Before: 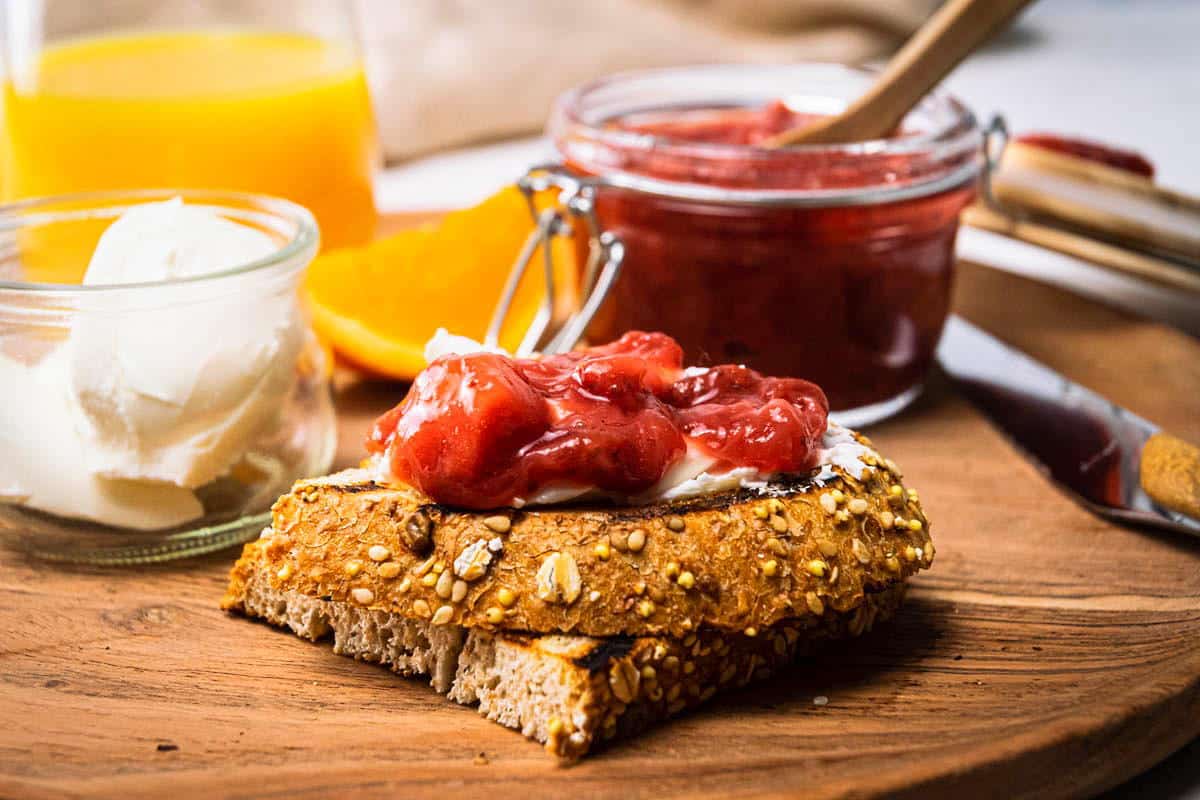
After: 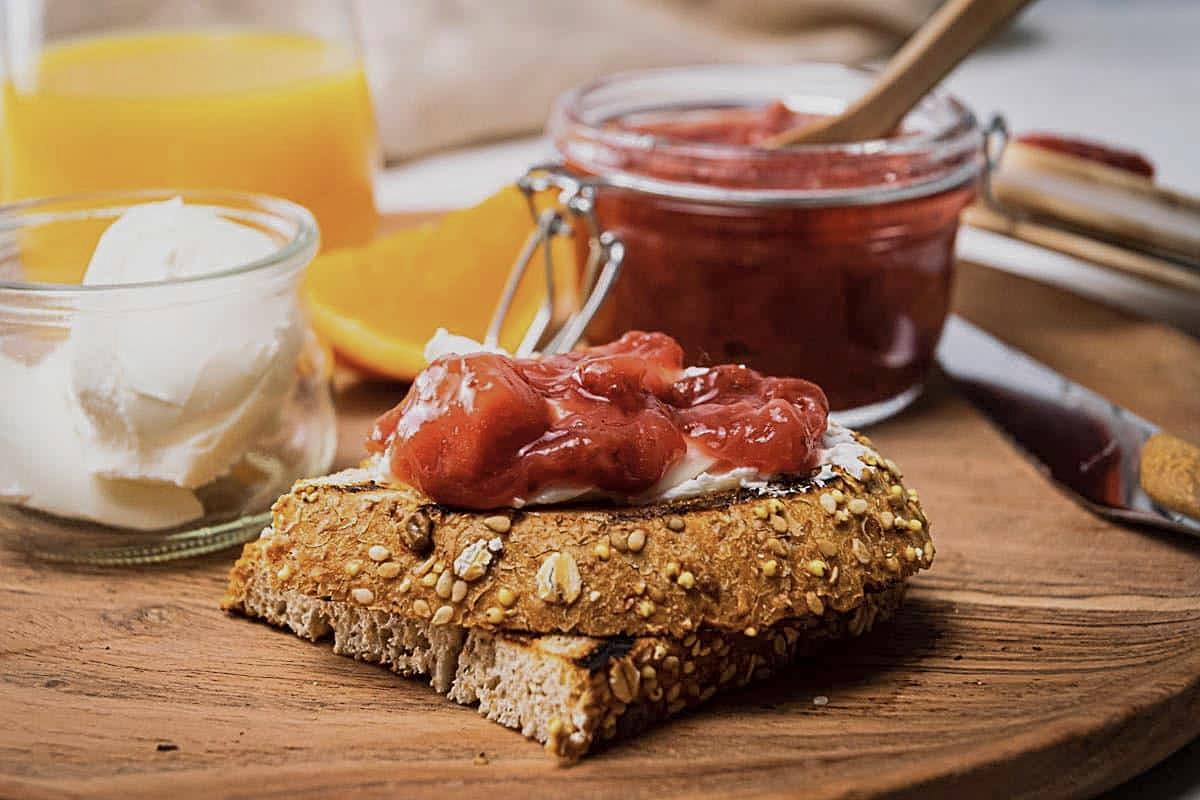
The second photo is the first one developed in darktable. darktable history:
tone equalizer: -8 EV 0.25 EV, -7 EV 0.417 EV, -6 EV 0.417 EV, -5 EV 0.25 EV, -3 EV -0.25 EV, -2 EV -0.417 EV, -1 EV -0.417 EV, +0 EV -0.25 EV, edges refinement/feathering 500, mask exposure compensation -1.57 EV, preserve details guided filter
contrast brightness saturation: contrast 0.06, brightness -0.01, saturation -0.23
sharpen: on, module defaults
